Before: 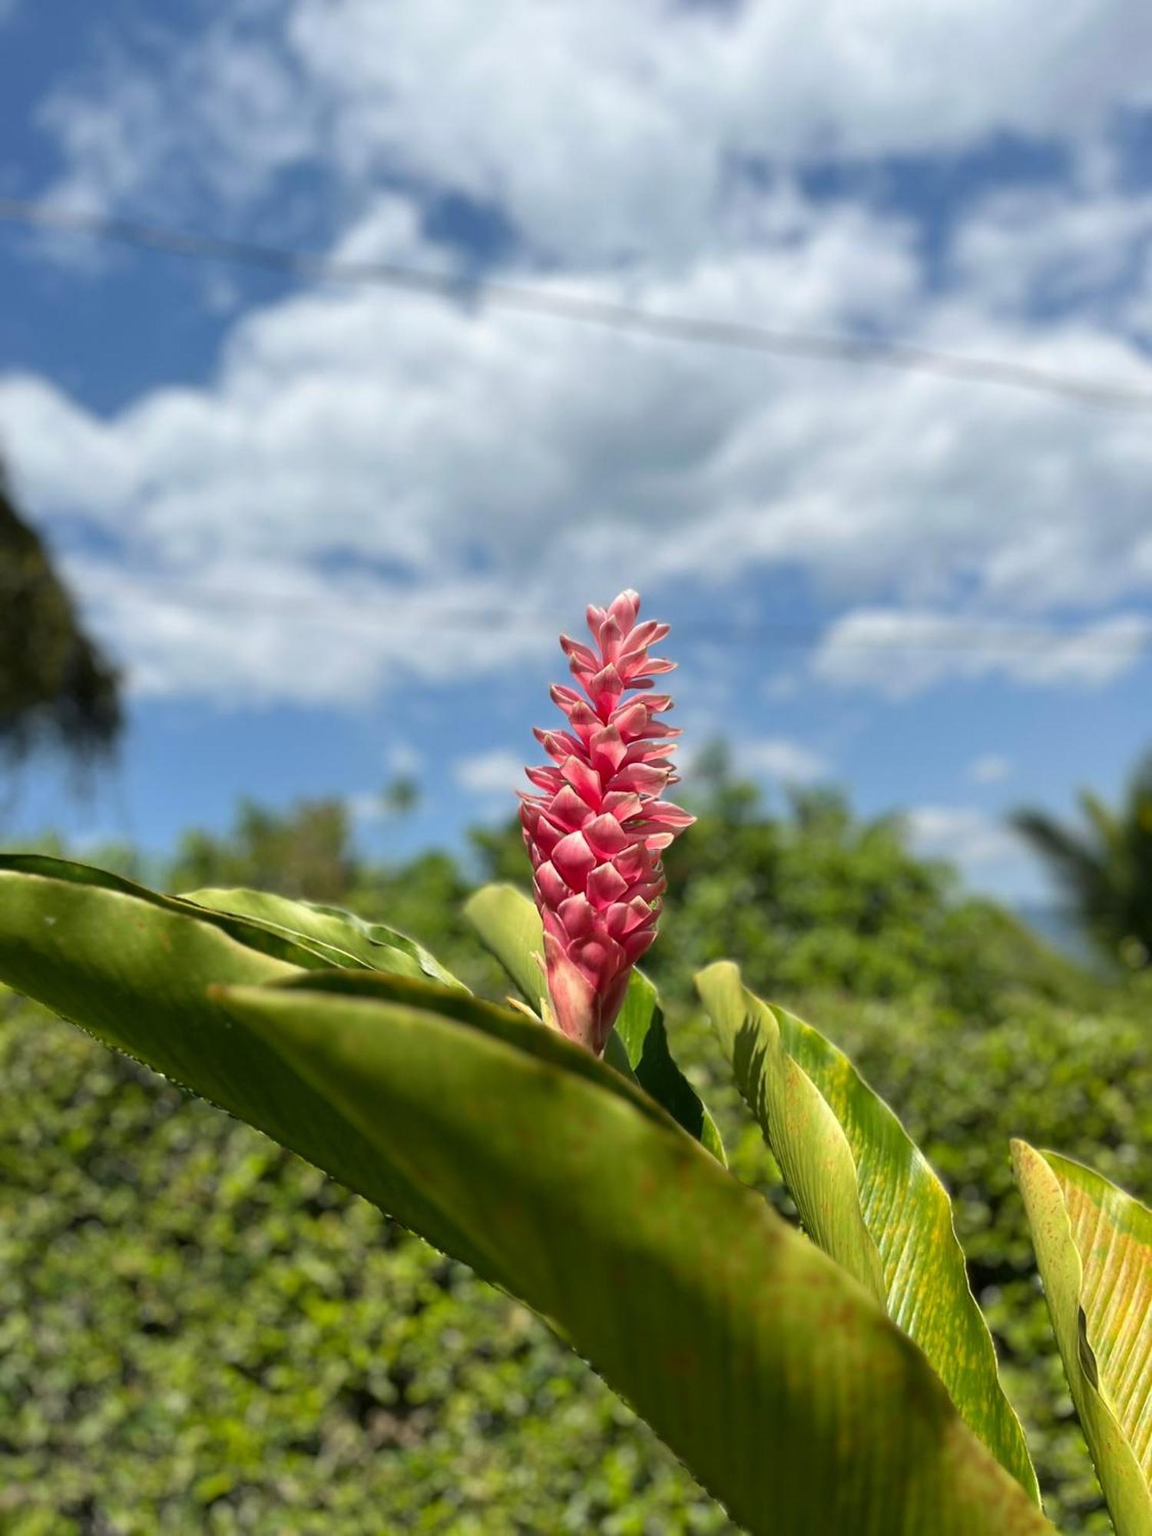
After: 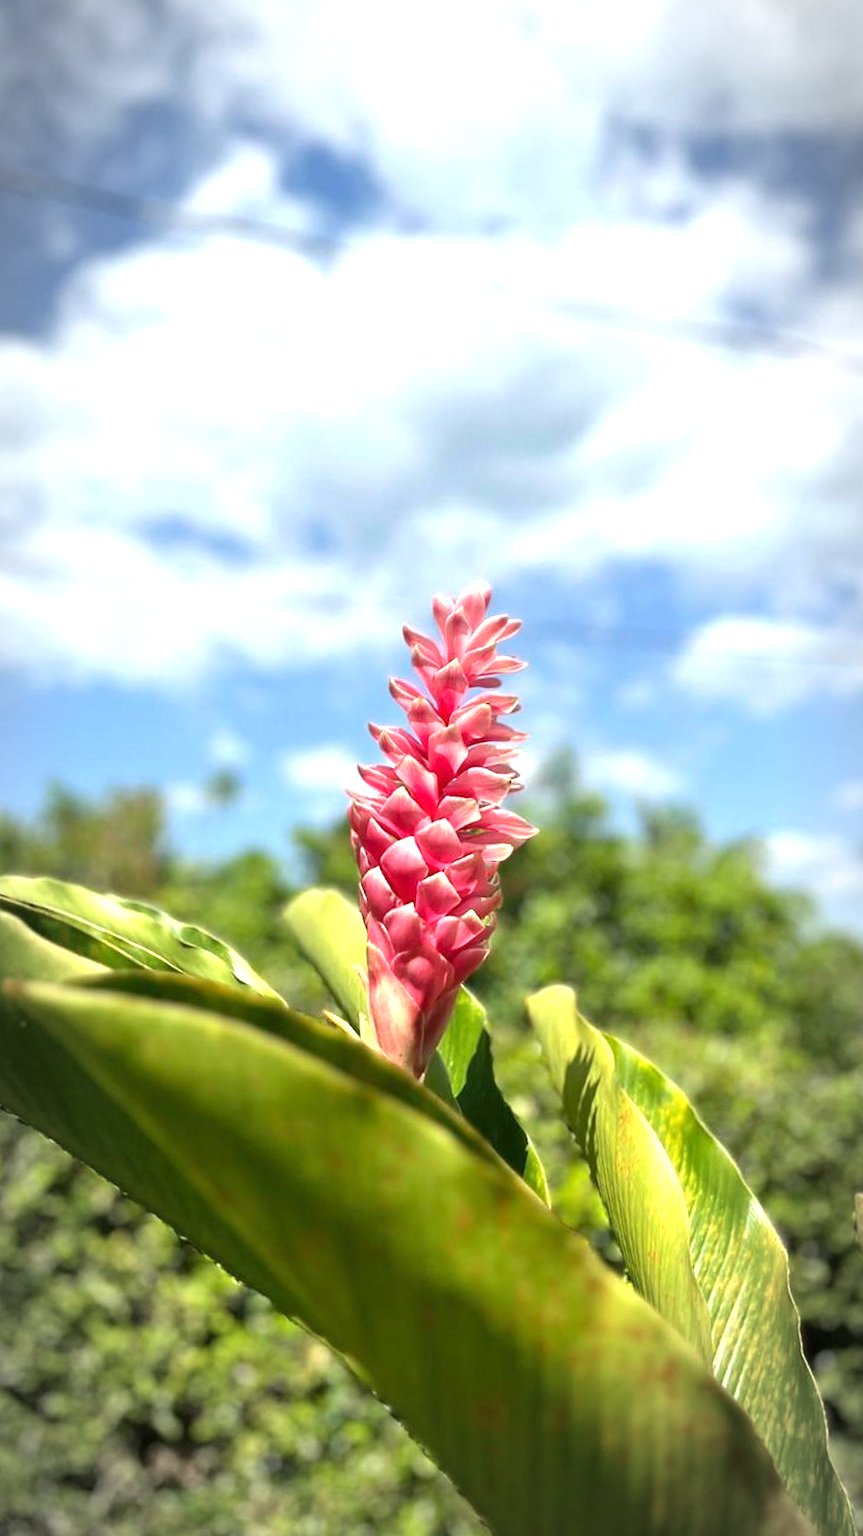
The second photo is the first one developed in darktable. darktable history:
crop and rotate: angle -3.27°, left 14.277%, top 0.028%, right 10.766%, bottom 0.028%
exposure: exposure 1 EV, compensate highlight preservation false
vignetting: automatic ratio true
